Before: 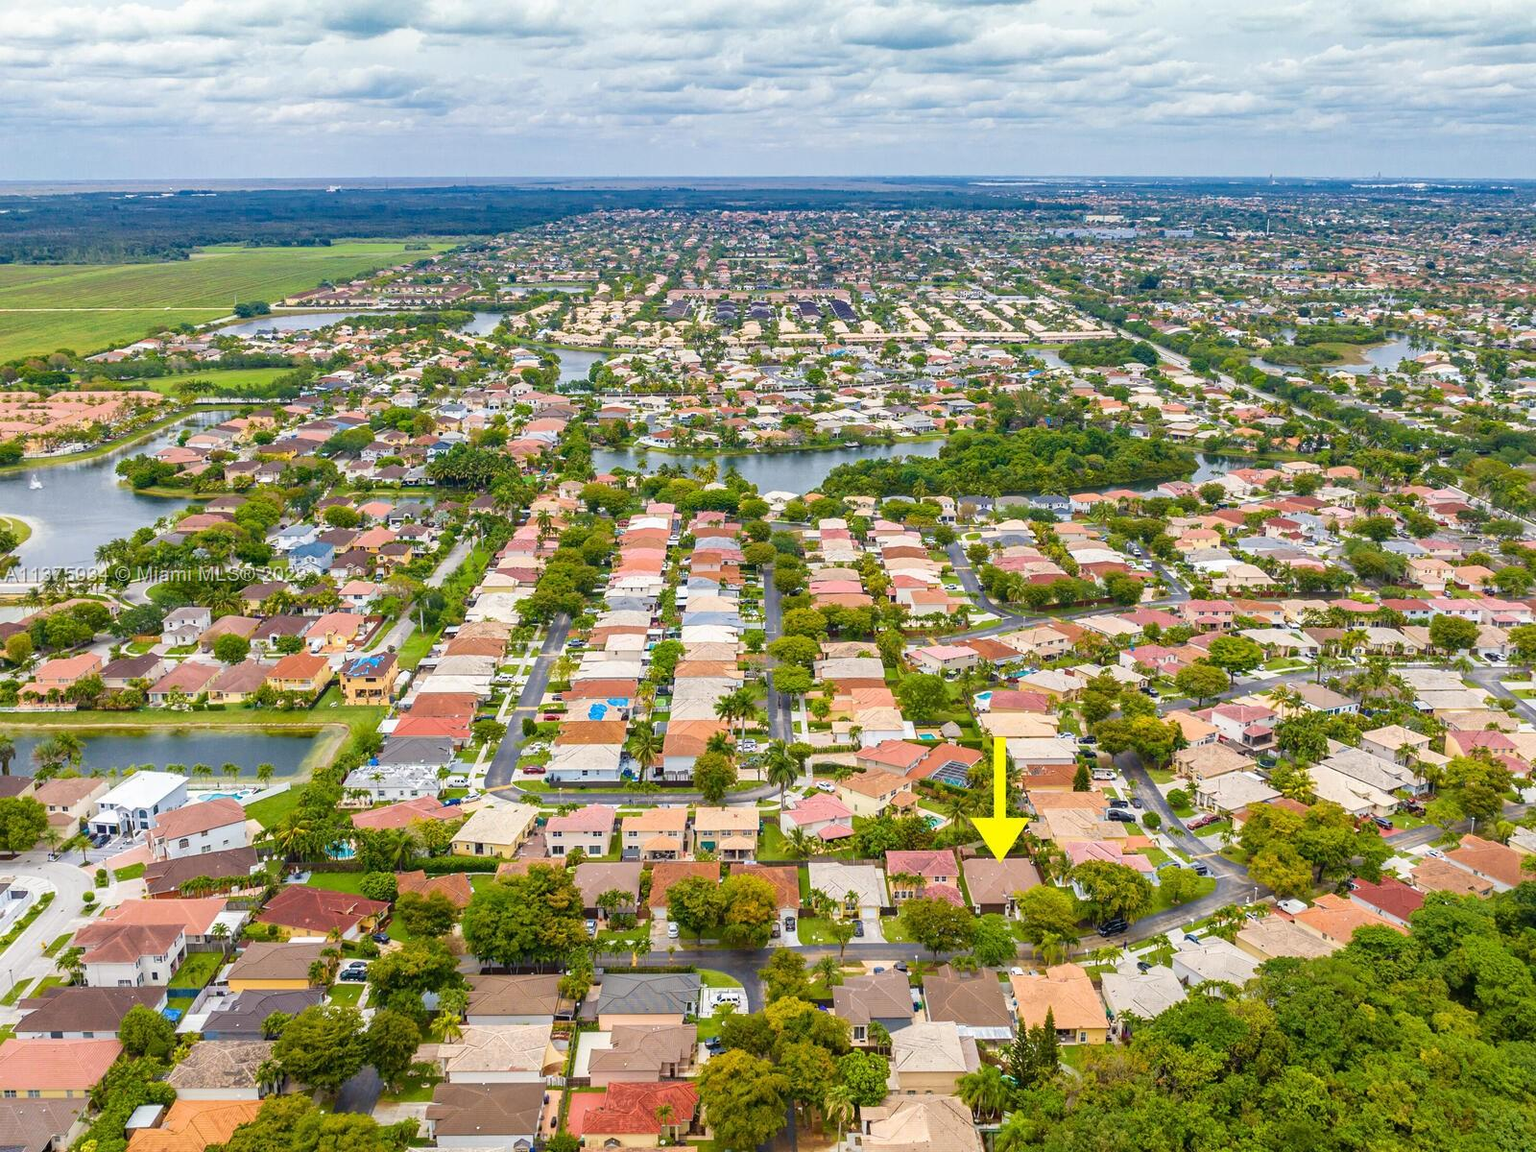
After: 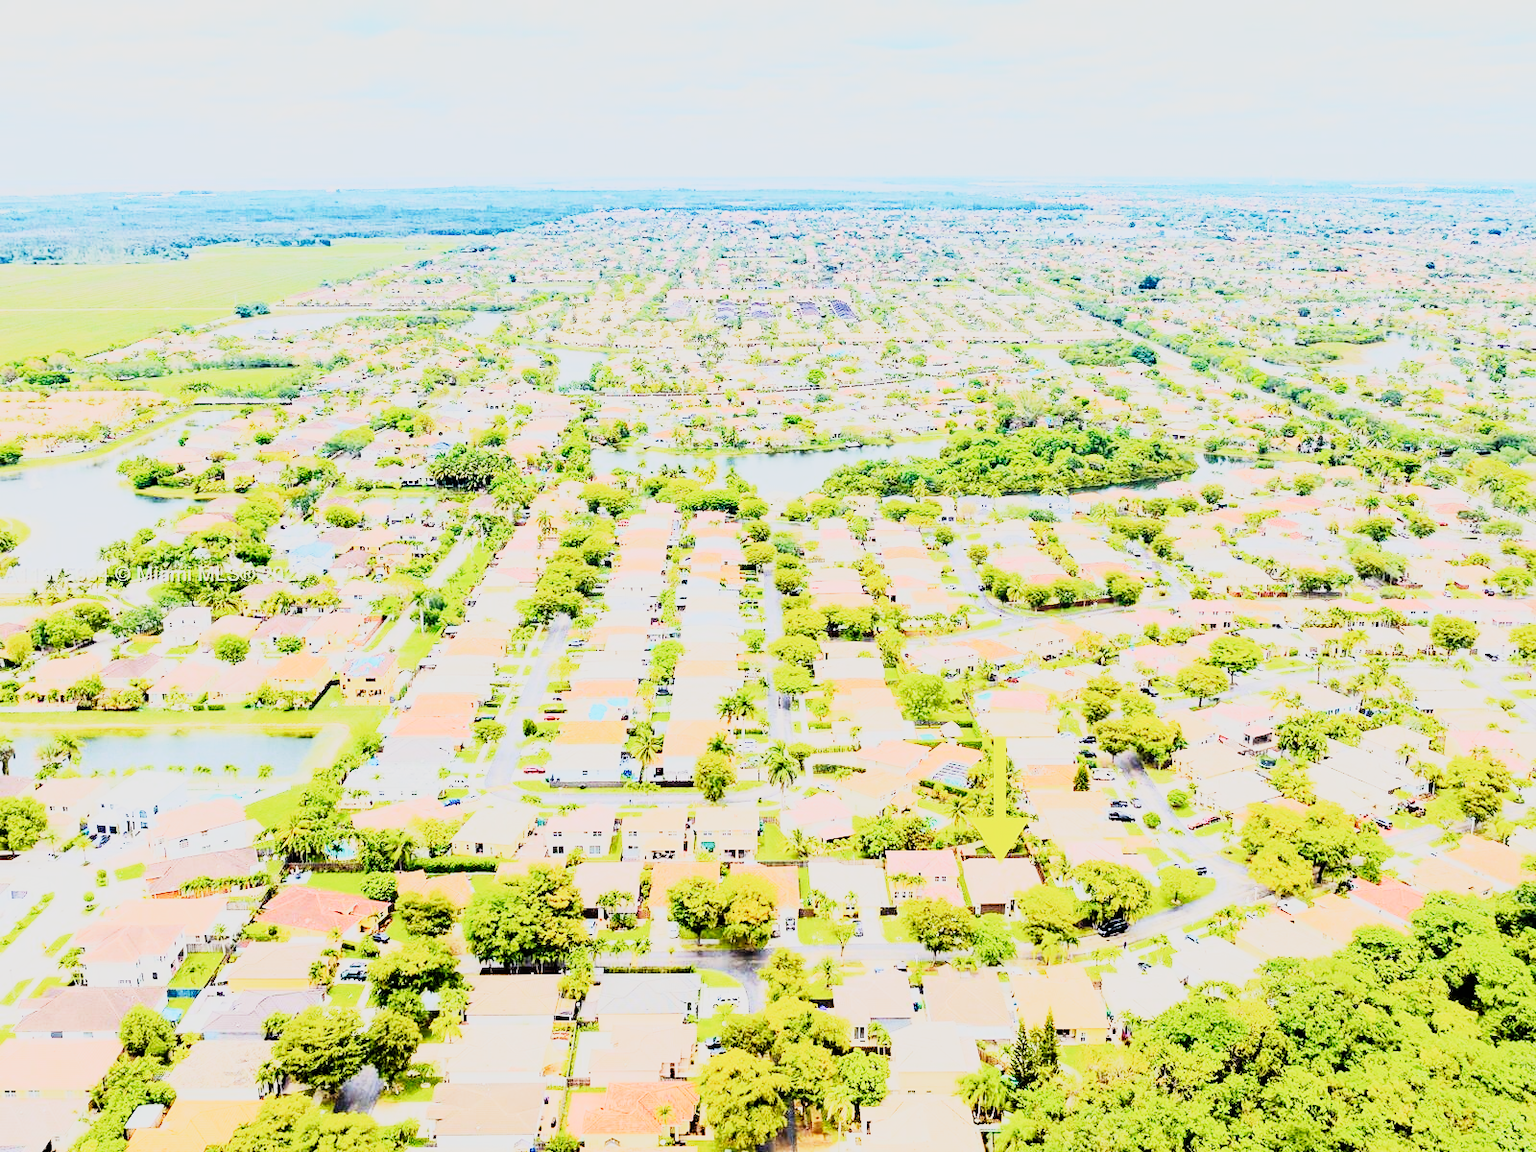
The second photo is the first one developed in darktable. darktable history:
exposure: black level correction 0, exposure 1.1 EV, compensate highlight preservation false
rgb curve: curves: ch0 [(0, 0) (0.21, 0.15) (0.24, 0.21) (0.5, 0.75) (0.75, 0.96) (0.89, 0.99) (1, 1)]; ch1 [(0, 0.02) (0.21, 0.13) (0.25, 0.2) (0.5, 0.67) (0.75, 0.9) (0.89, 0.97) (1, 1)]; ch2 [(0, 0.02) (0.21, 0.13) (0.25, 0.2) (0.5, 0.67) (0.75, 0.9) (0.89, 0.97) (1, 1)], compensate middle gray true
sigmoid: contrast 1.81, skew -0.21, preserve hue 0%, red attenuation 0.1, red rotation 0.035, green attenuation 0.1, green rotation -0.017, blue attenuation 0.15, blue rotation -0.052, base primaries Rec2020
